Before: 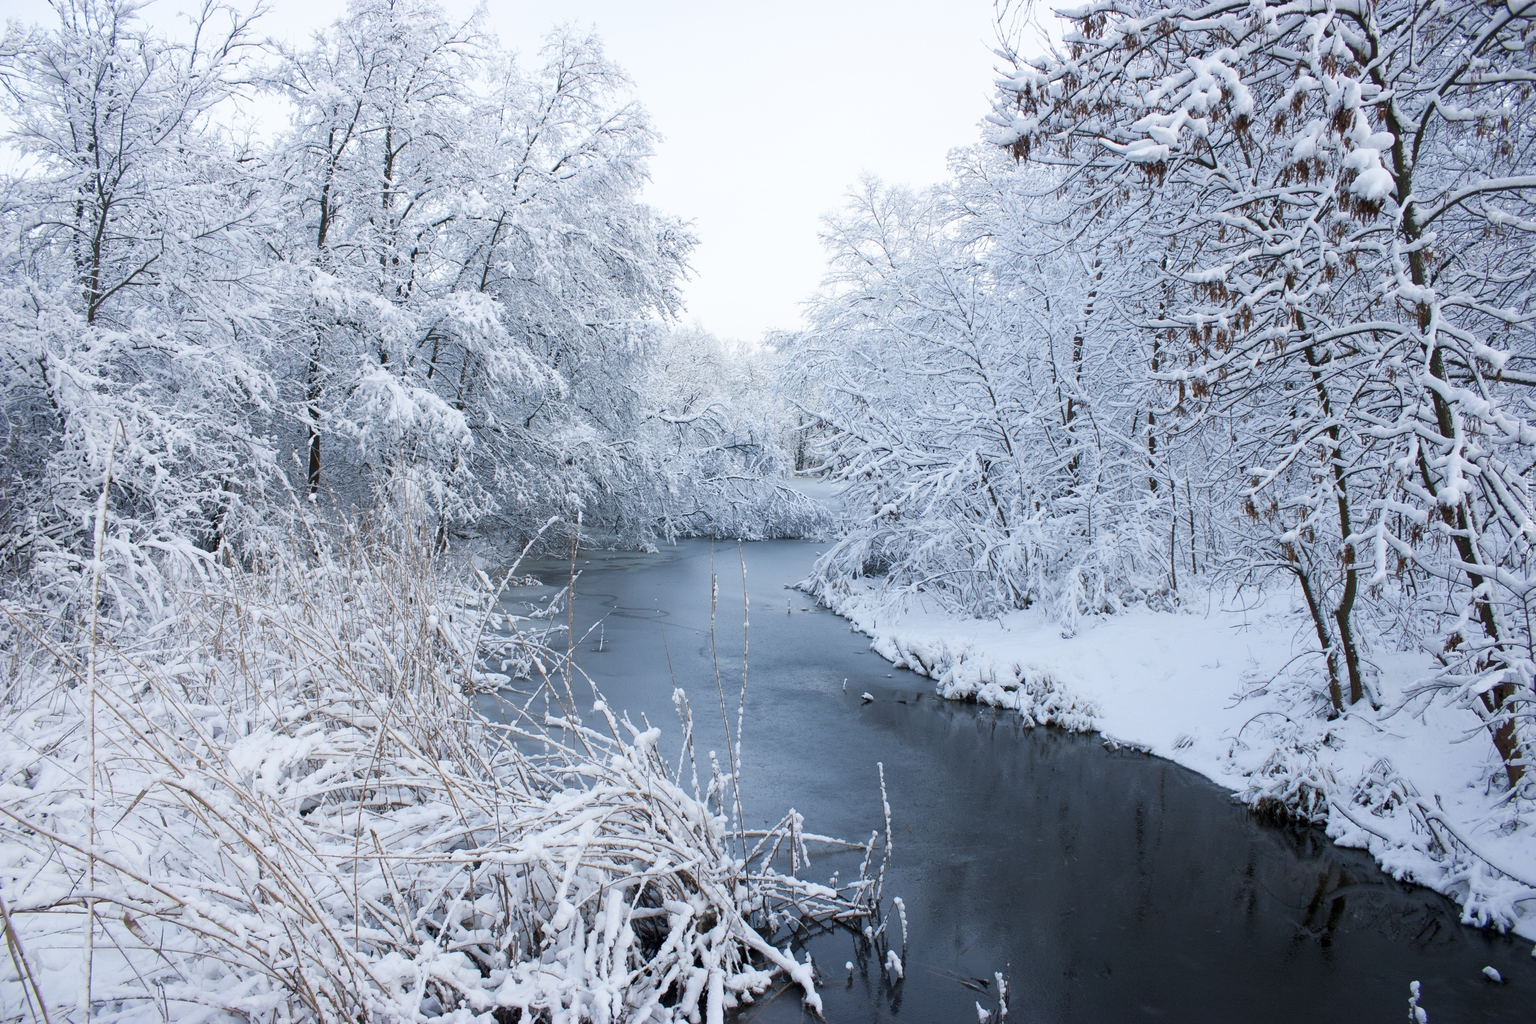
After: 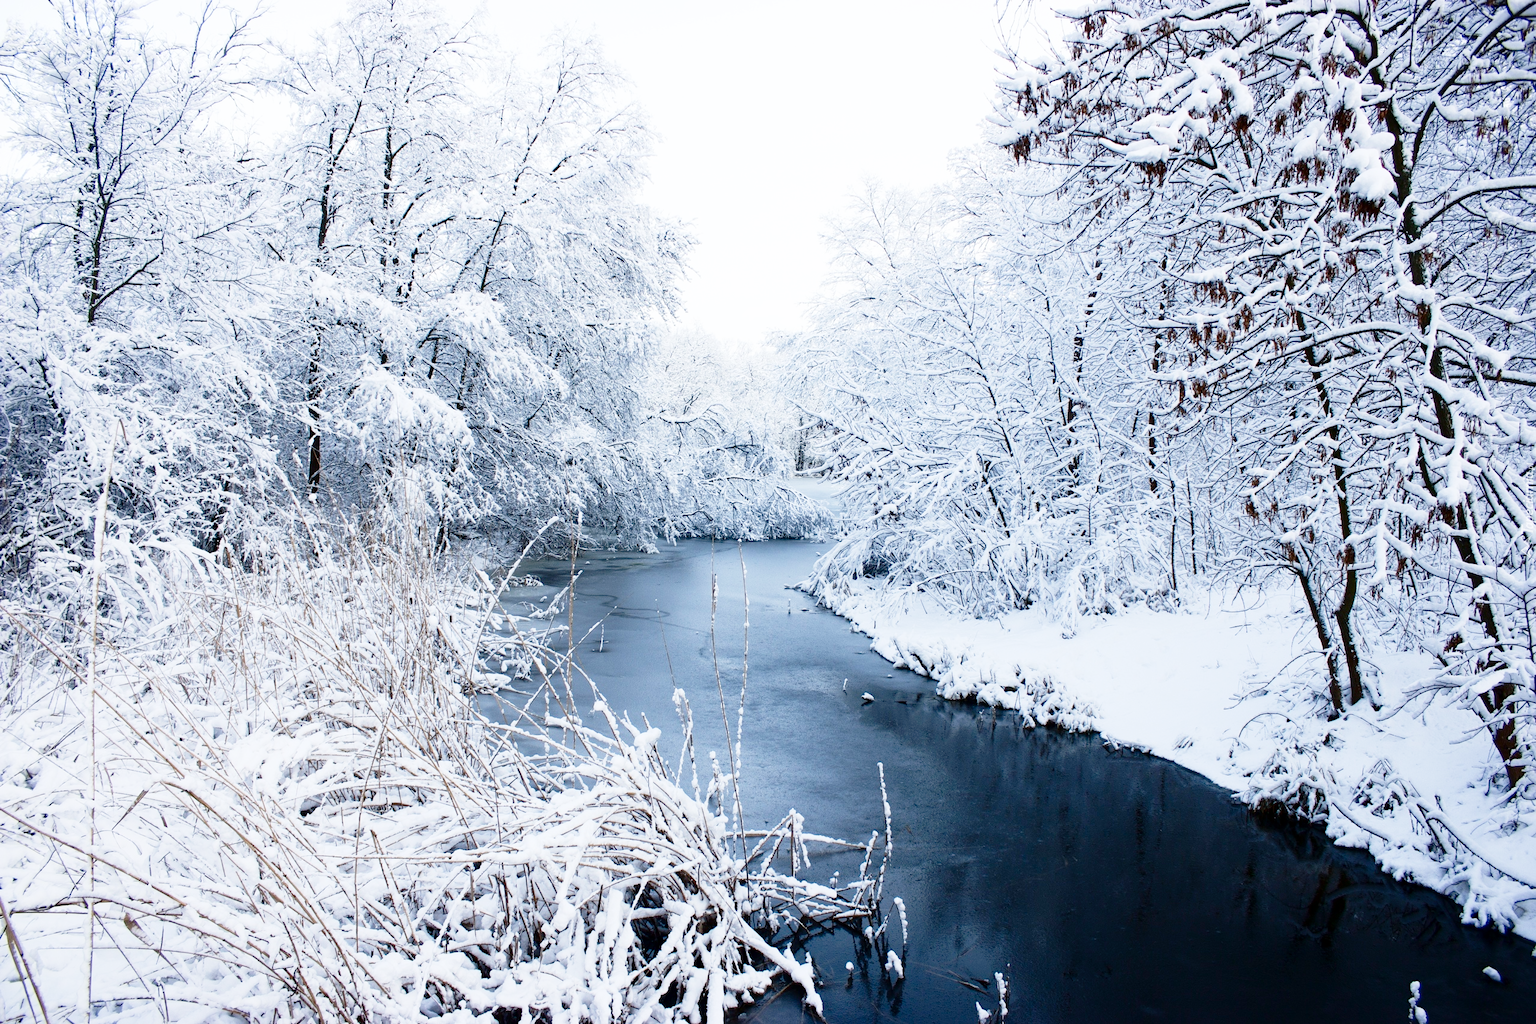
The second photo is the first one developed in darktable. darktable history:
base curve: curves: ch0 [(0, 0) (0.028, 0.03) (0.121, 0.232) (0.46, 0.748) (0.859, 0.968) (1, 1)], preserve colors none
contrast brightness saturation: contrast 0.132, brightness -0.222, saturation 0.144
